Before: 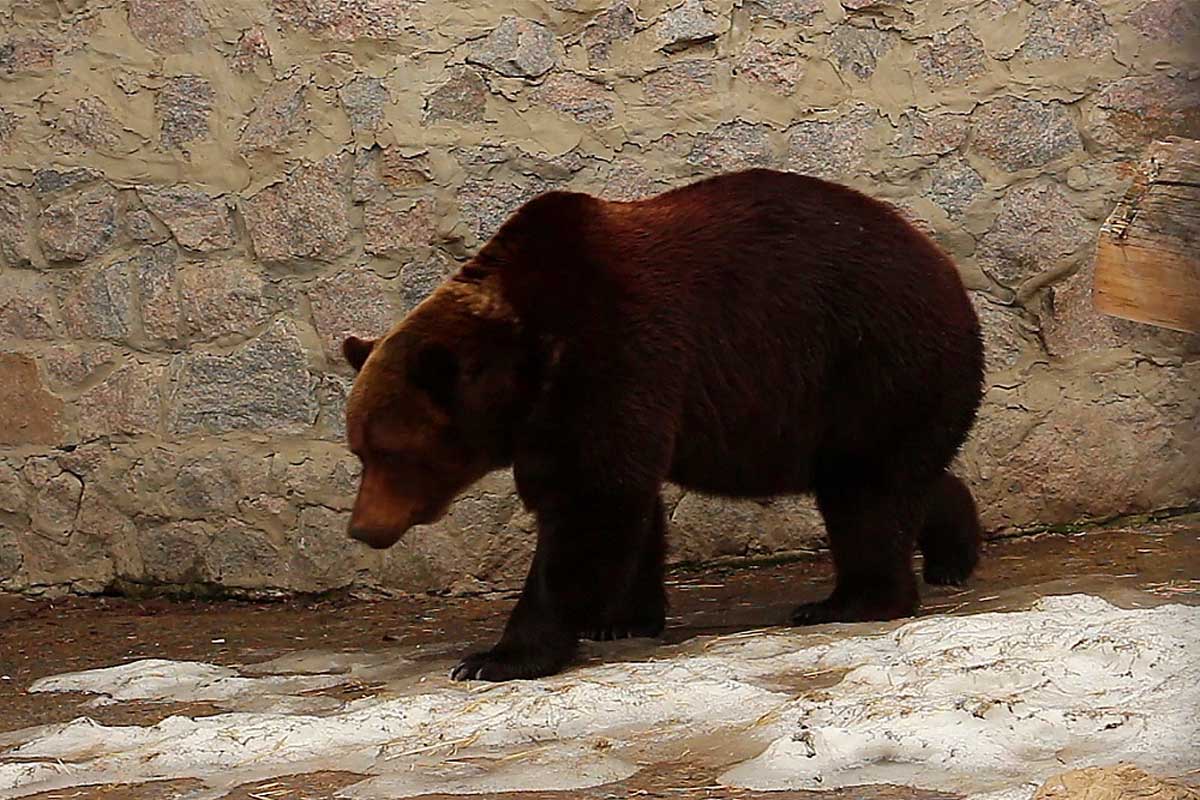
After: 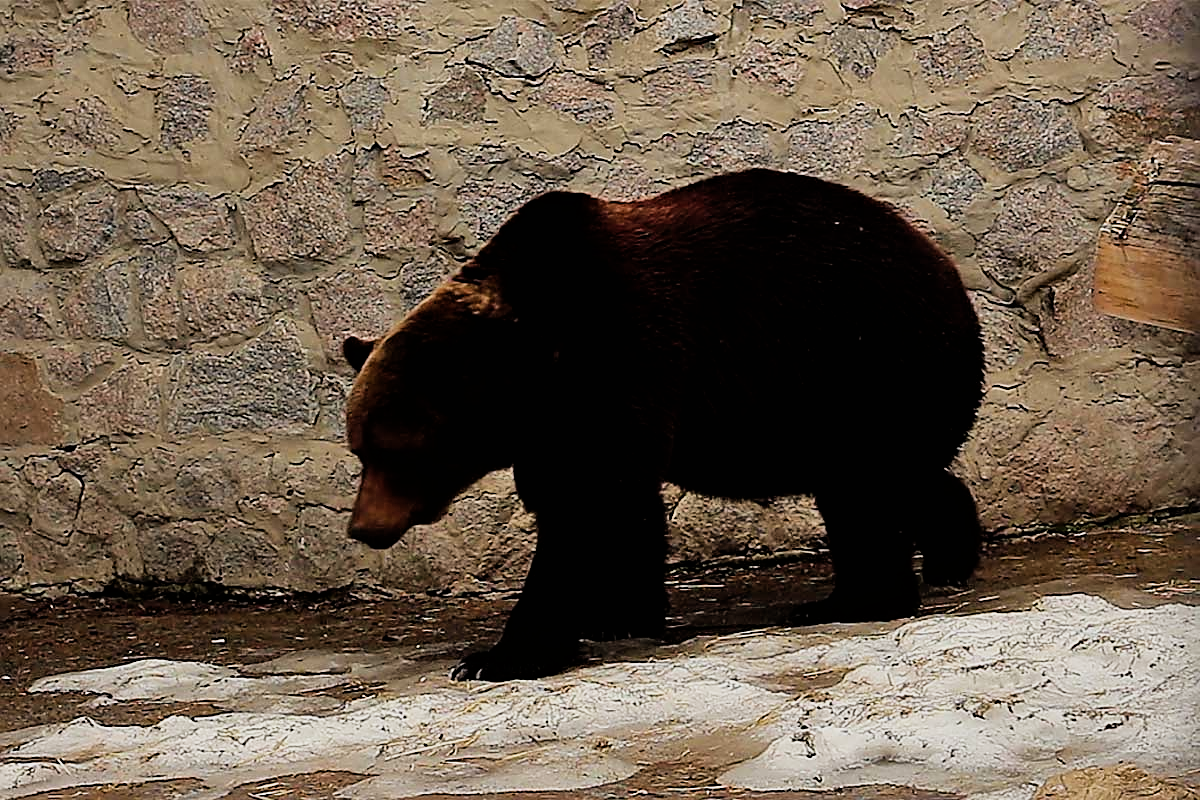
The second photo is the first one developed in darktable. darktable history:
shadows and highlights: white point adjustment -3.64, highlights -63.34, highlights color adjustment 42%, soften with gaussian
haze removal: strength 0.02, distance 0.25, compatibility mode true, adaptive false
filmic rgb: black relative exposure -5 EV, white relative exposure 3.2 EV, hardness 3.42, contrast 1.2, highlights saturation mix -30%
sharpen: on, module defaults
